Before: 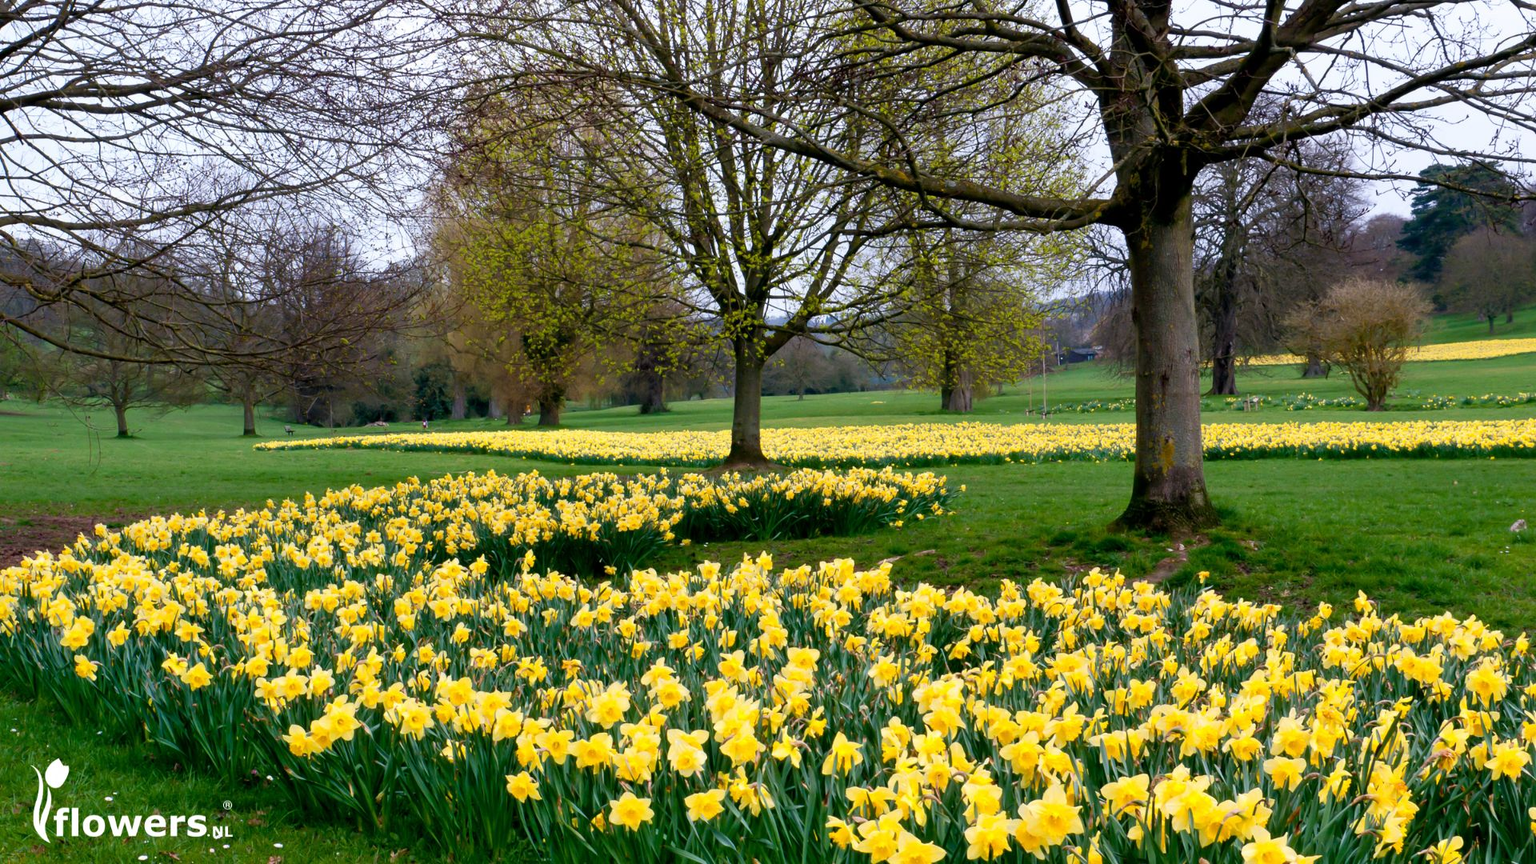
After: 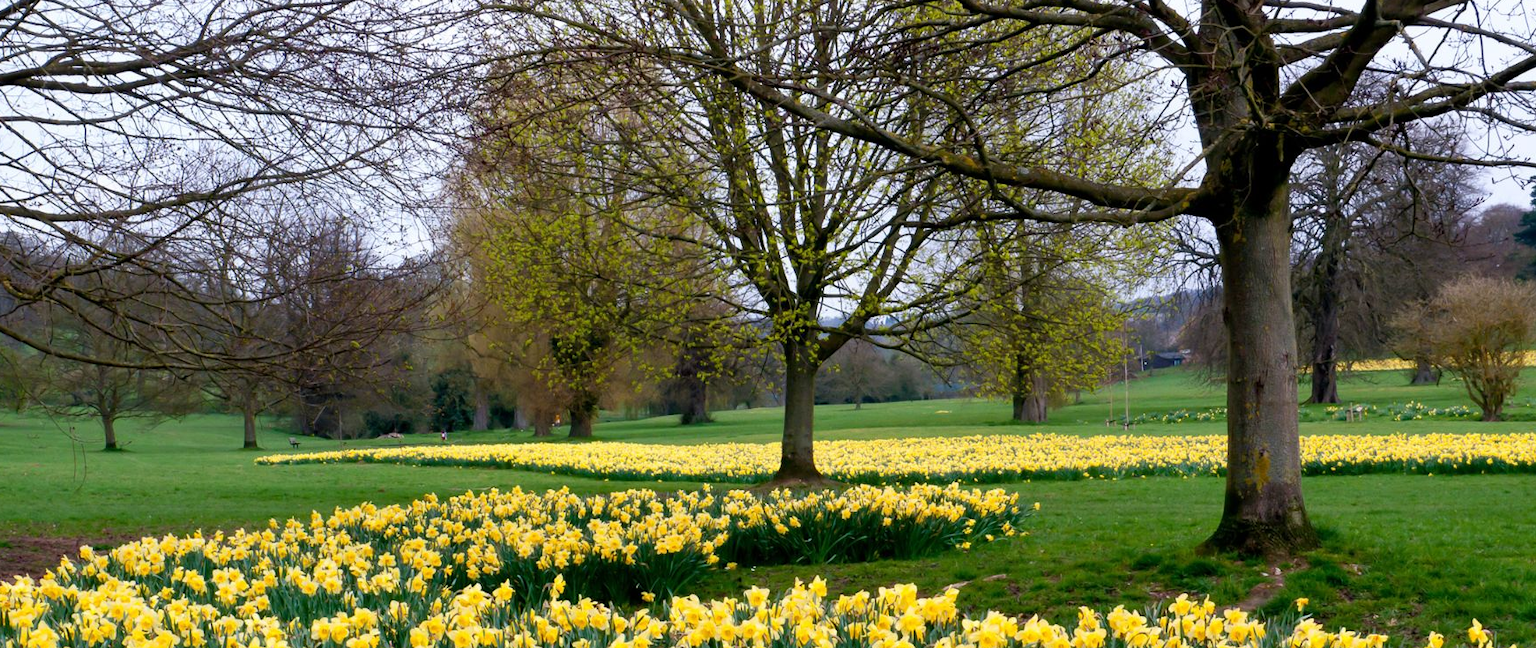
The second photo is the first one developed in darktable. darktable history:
crop: left 1.509%, top 3.415%, right 7.735%, bottom 28.405%
